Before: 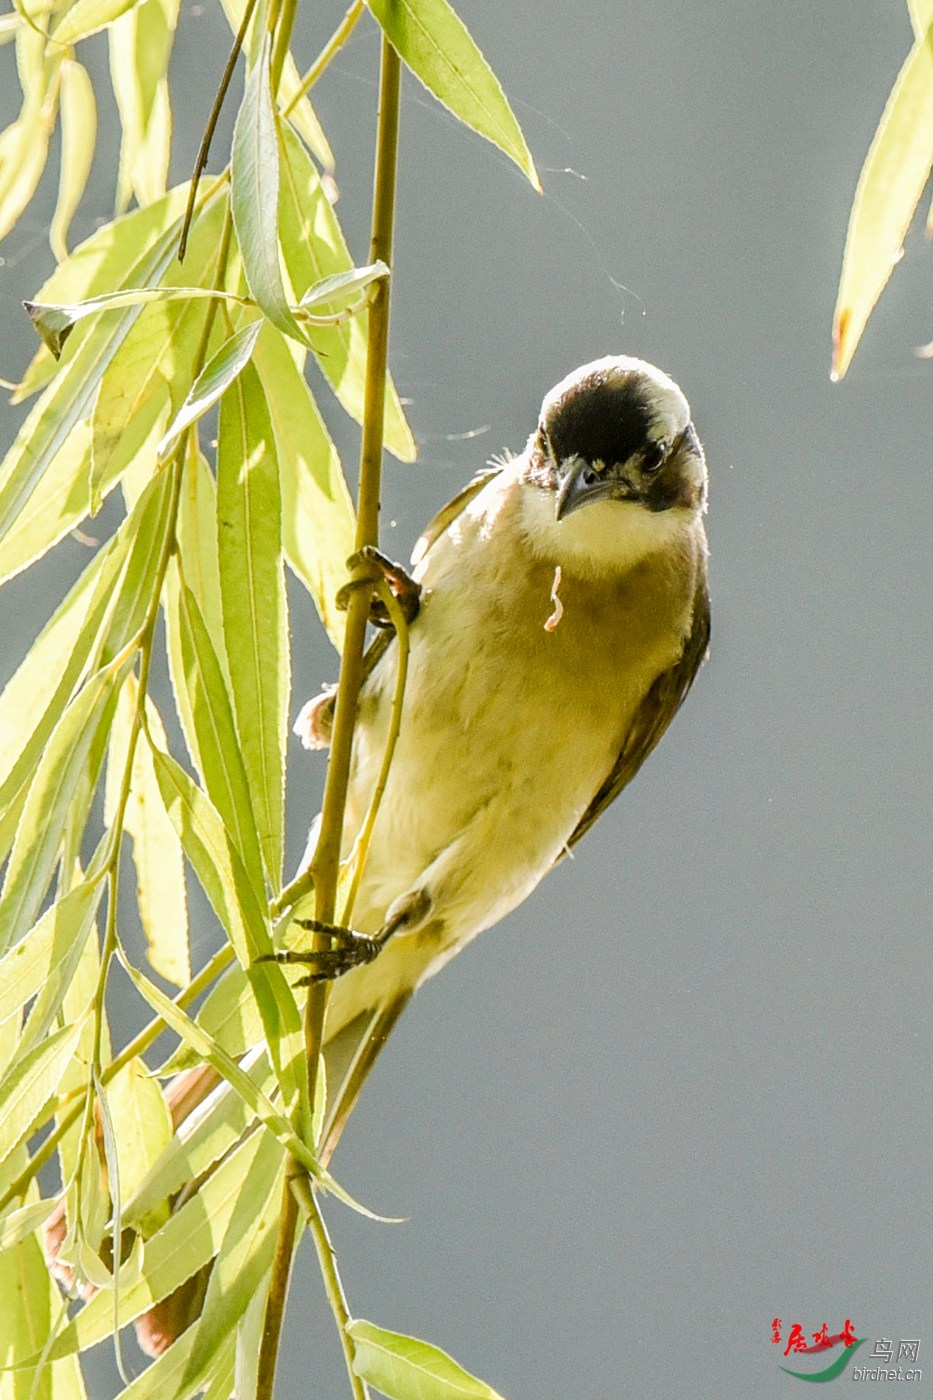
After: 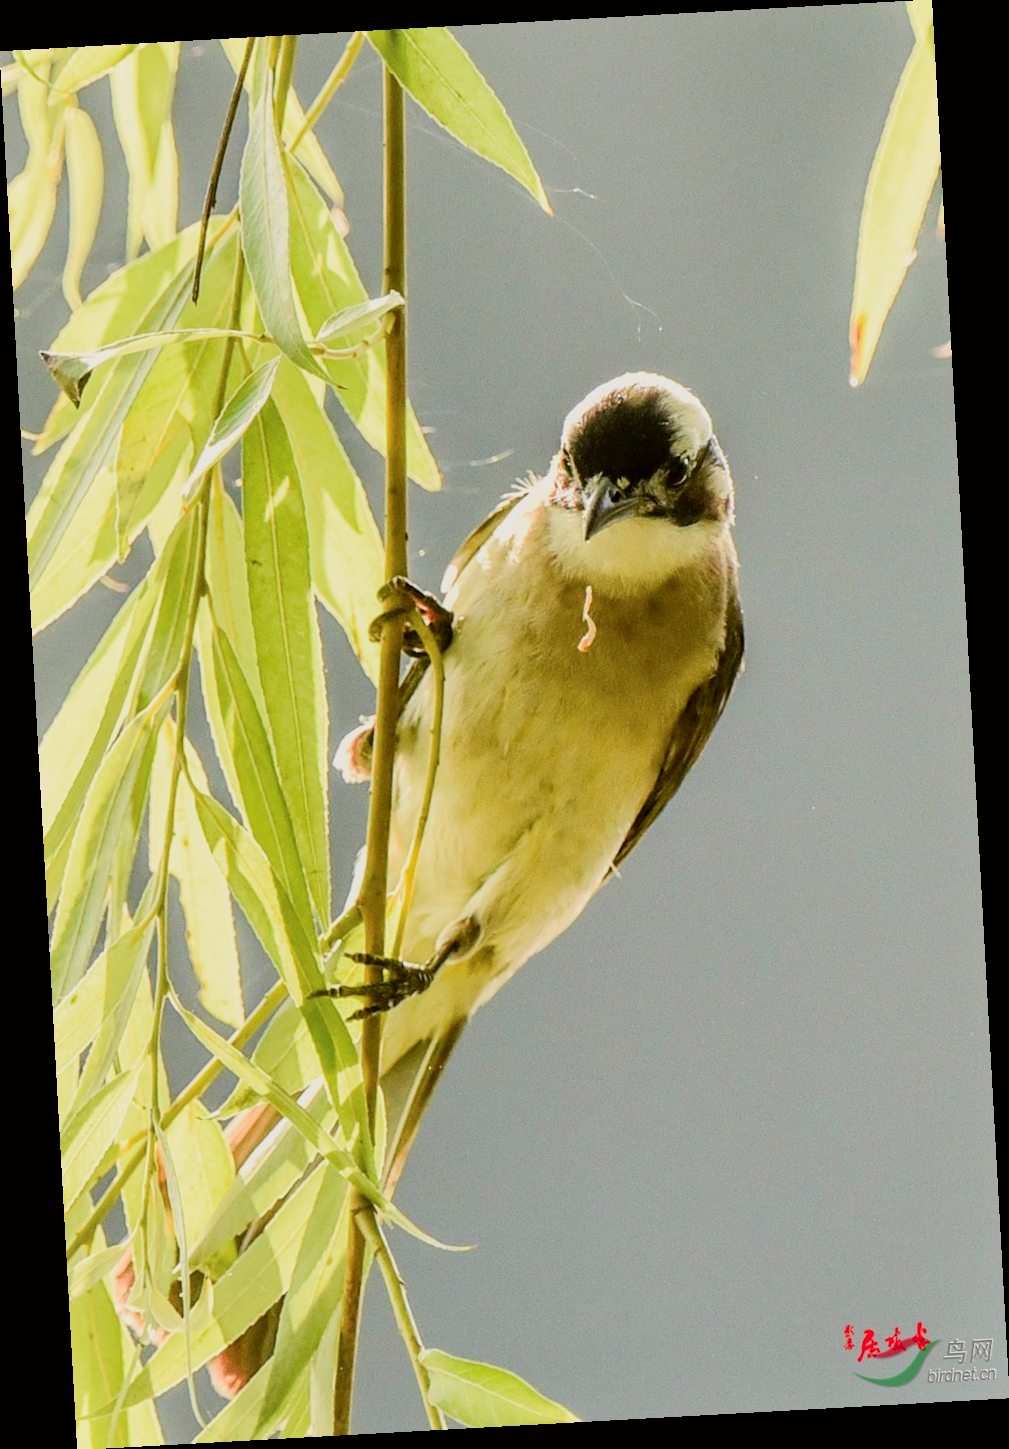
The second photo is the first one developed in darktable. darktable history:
tone curve: curves: ch0 [(0, 0) (0.091, 0.066) (0.184, 0.16) (0.491, 0.519) (0.748, 0.765) (1, 0.919)]; ch1 [(0, 0) (0.179, 0.173) (0.322, 0.32) (0.424, 0.424) (0.502, 0.504) (0.56, 0.578) (0.631, 0.675) (0.777, 0.806) (1, 1)]; ch2 [(0, 0) (0.434, 0.447) (0.483, 0.487) (0.547, 0.573) (0.676, 0.673) (1, 1)], color space Lab, independent channels, preserve colors none
rotate and perspective: rotation -3.18°, automatic cropping off
shadows and highlights: radius 125.46, shadows 30.51, highlights -30.51, low approximation 0.01, soften with gaussian
